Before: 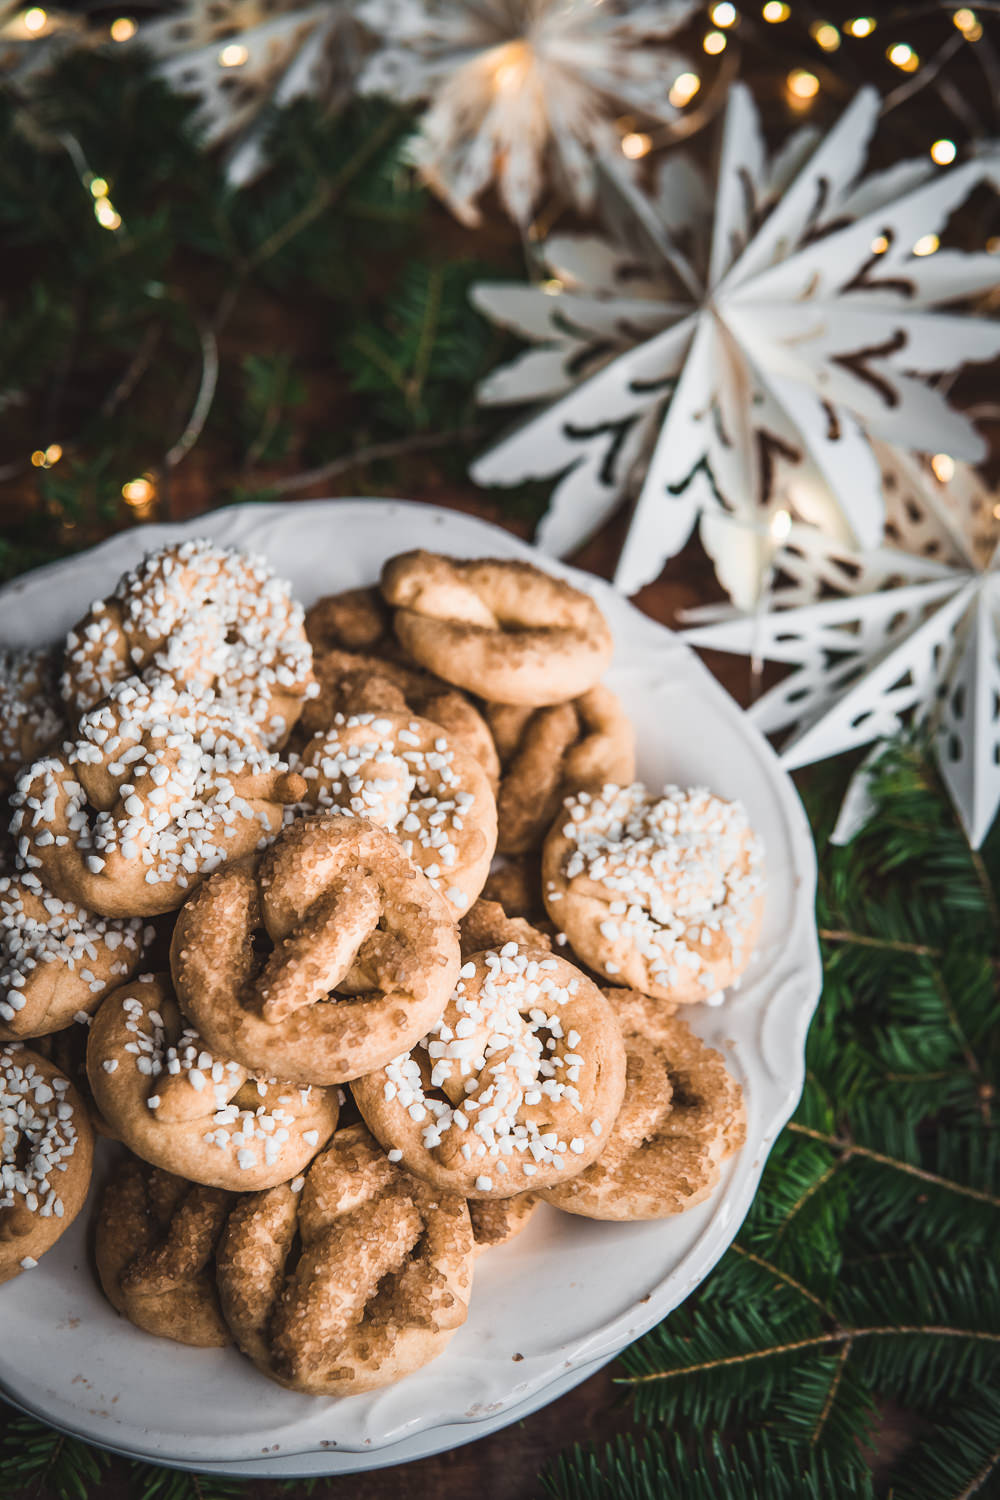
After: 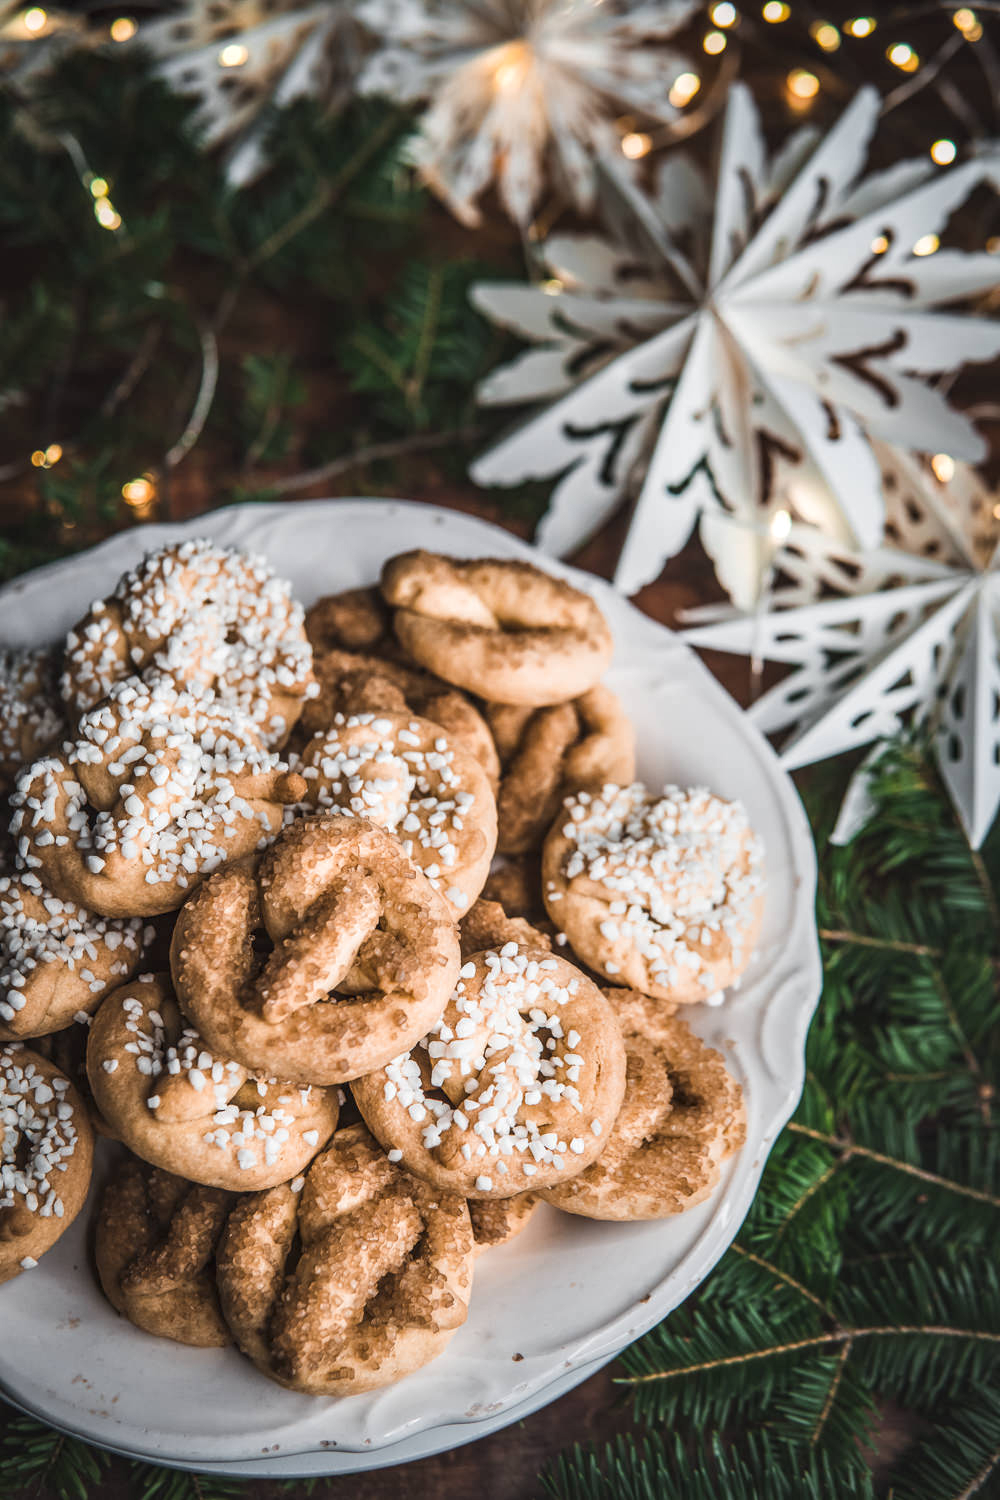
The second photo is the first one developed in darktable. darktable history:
local contrast: on, module defaults
shadows and highlights: radius 337.17, shadows 29.01, soften with gaussian
